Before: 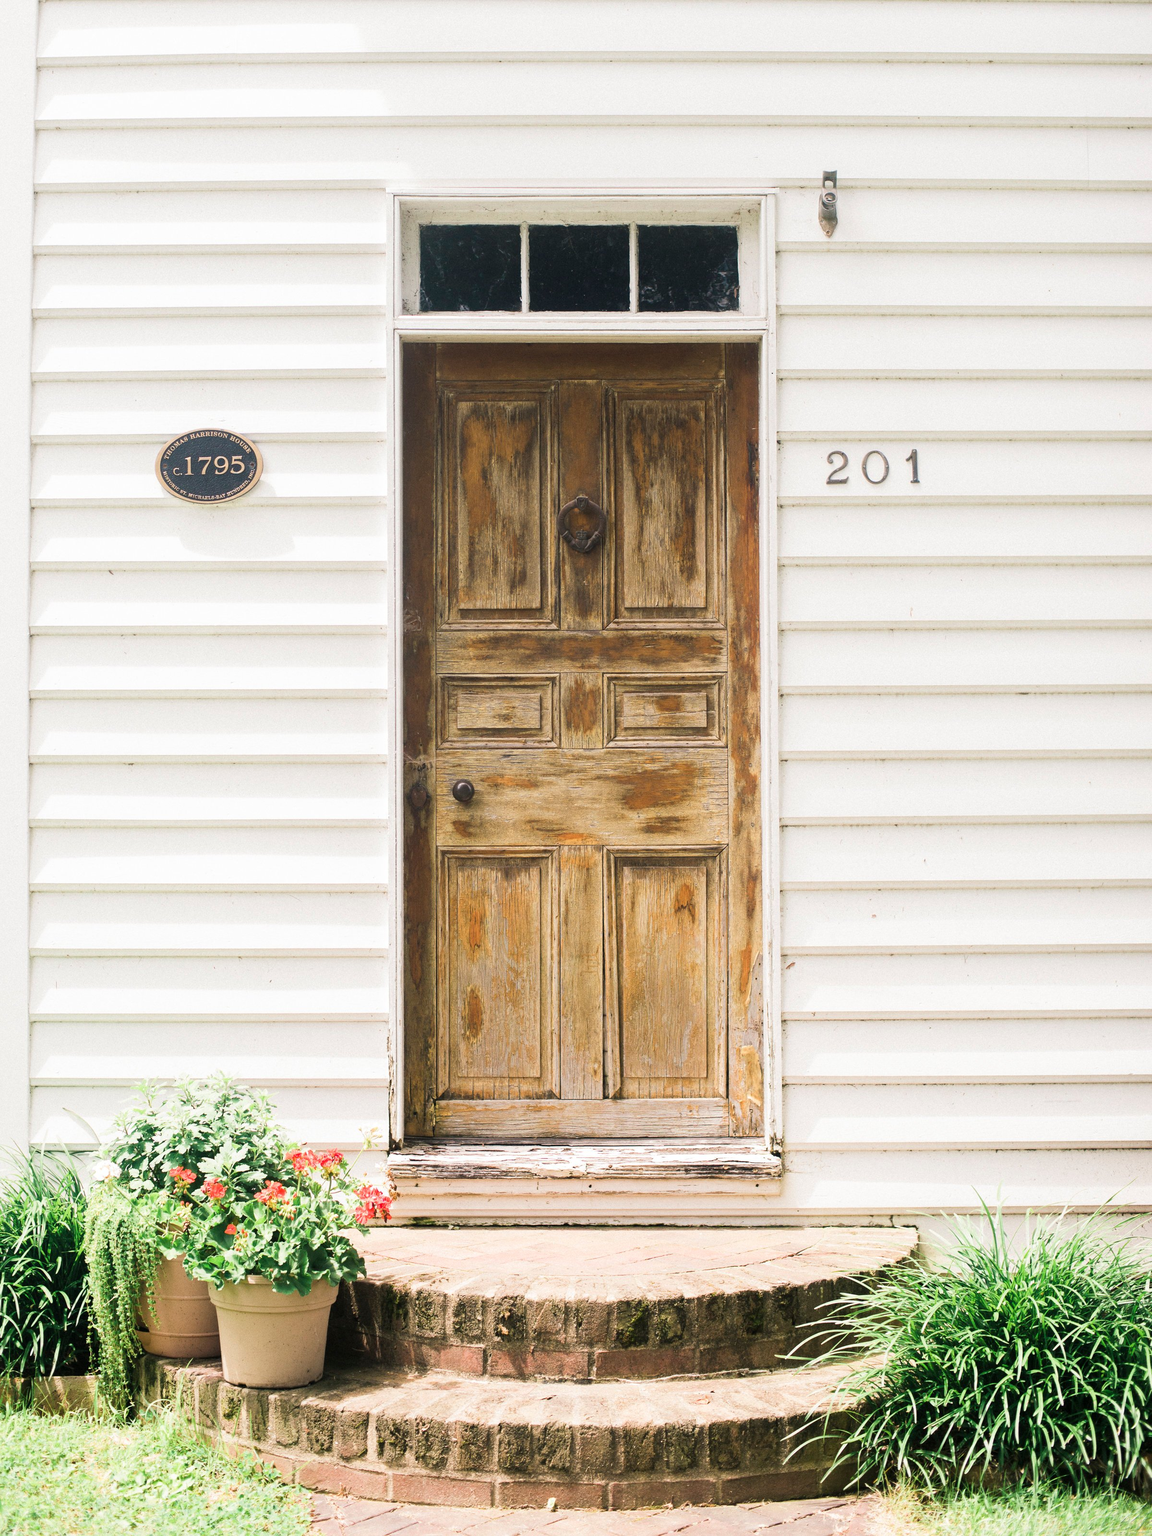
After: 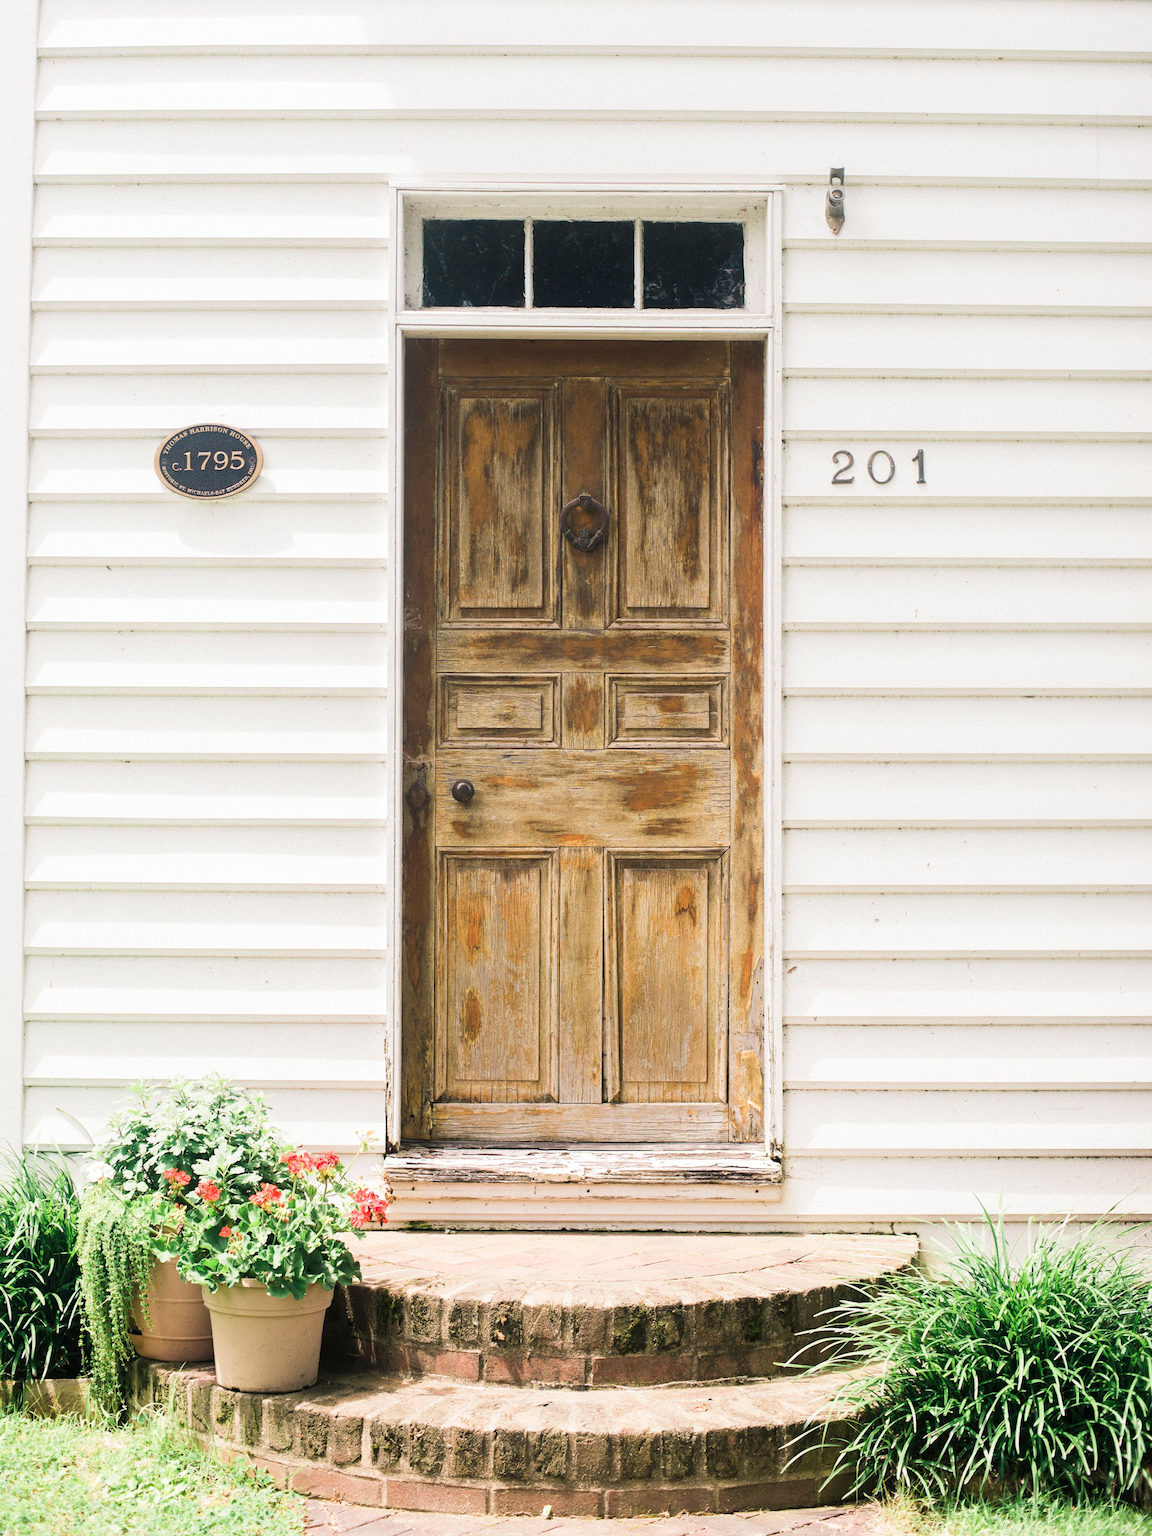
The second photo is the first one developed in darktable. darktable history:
crop and rotate: angle -0.397°
